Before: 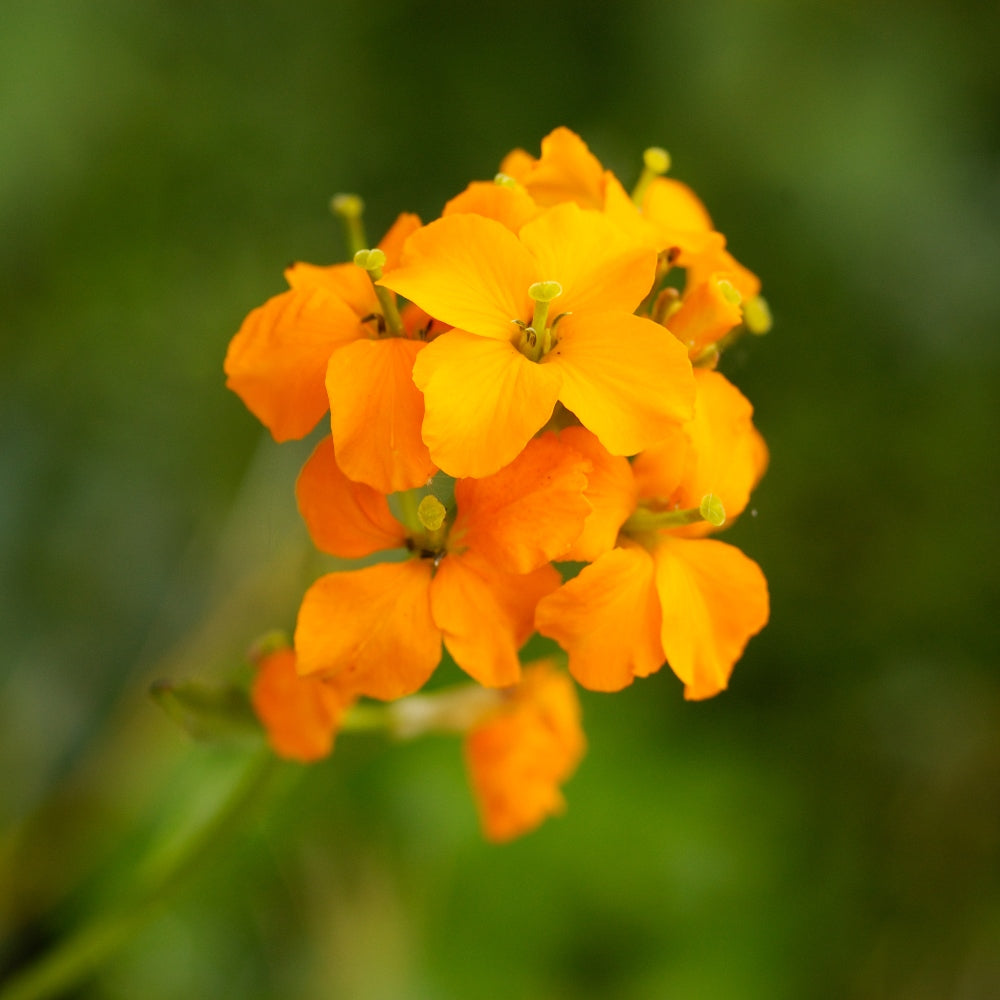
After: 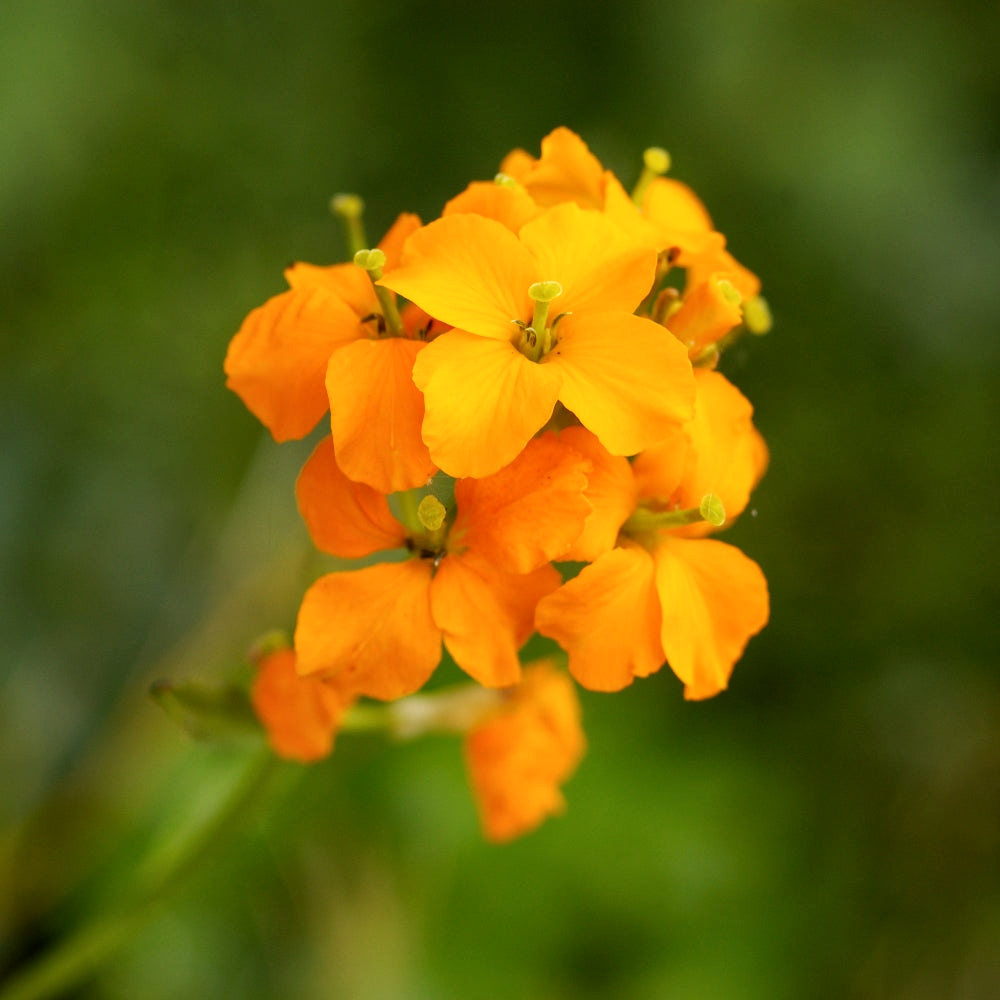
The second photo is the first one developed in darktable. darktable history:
local contrast: highlights 103%, shadows 103%, detail 120%, midtone range 0.2
